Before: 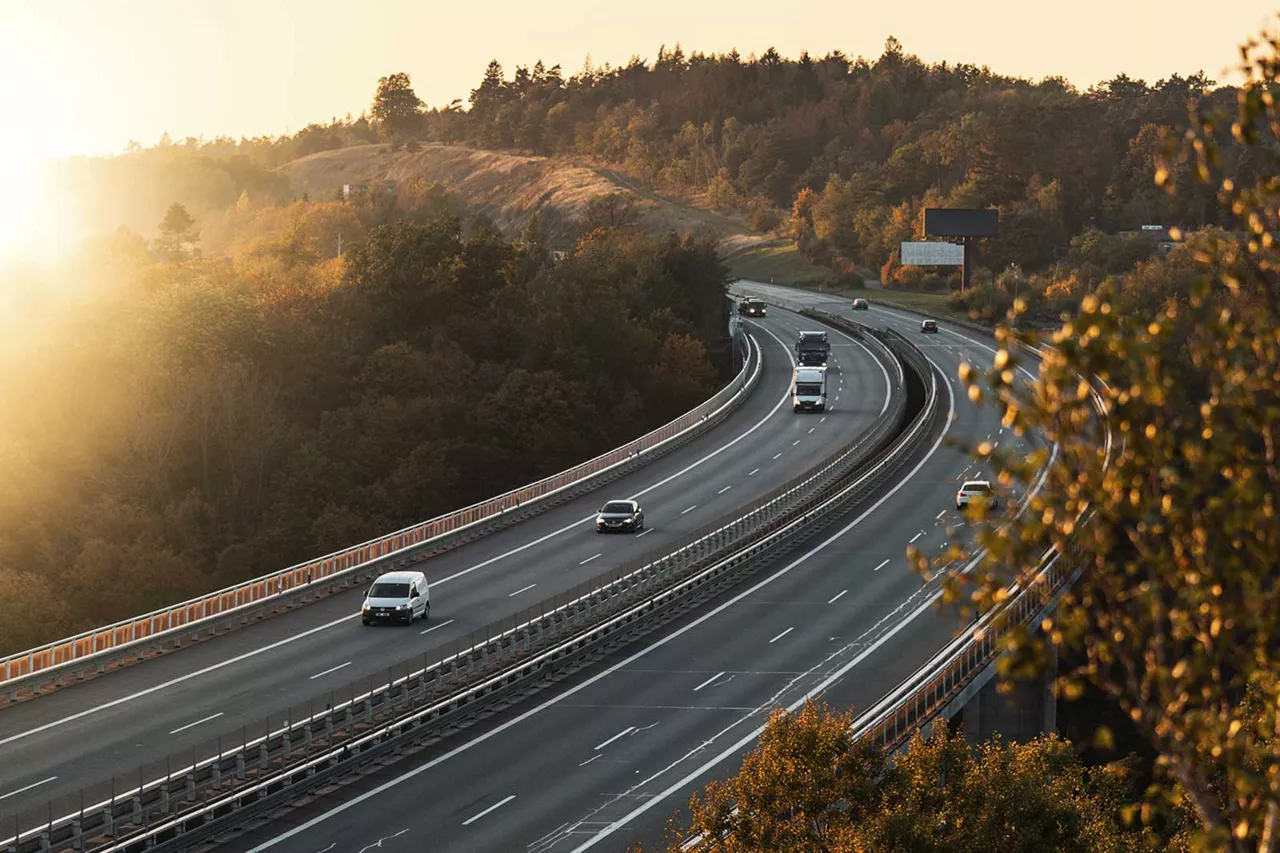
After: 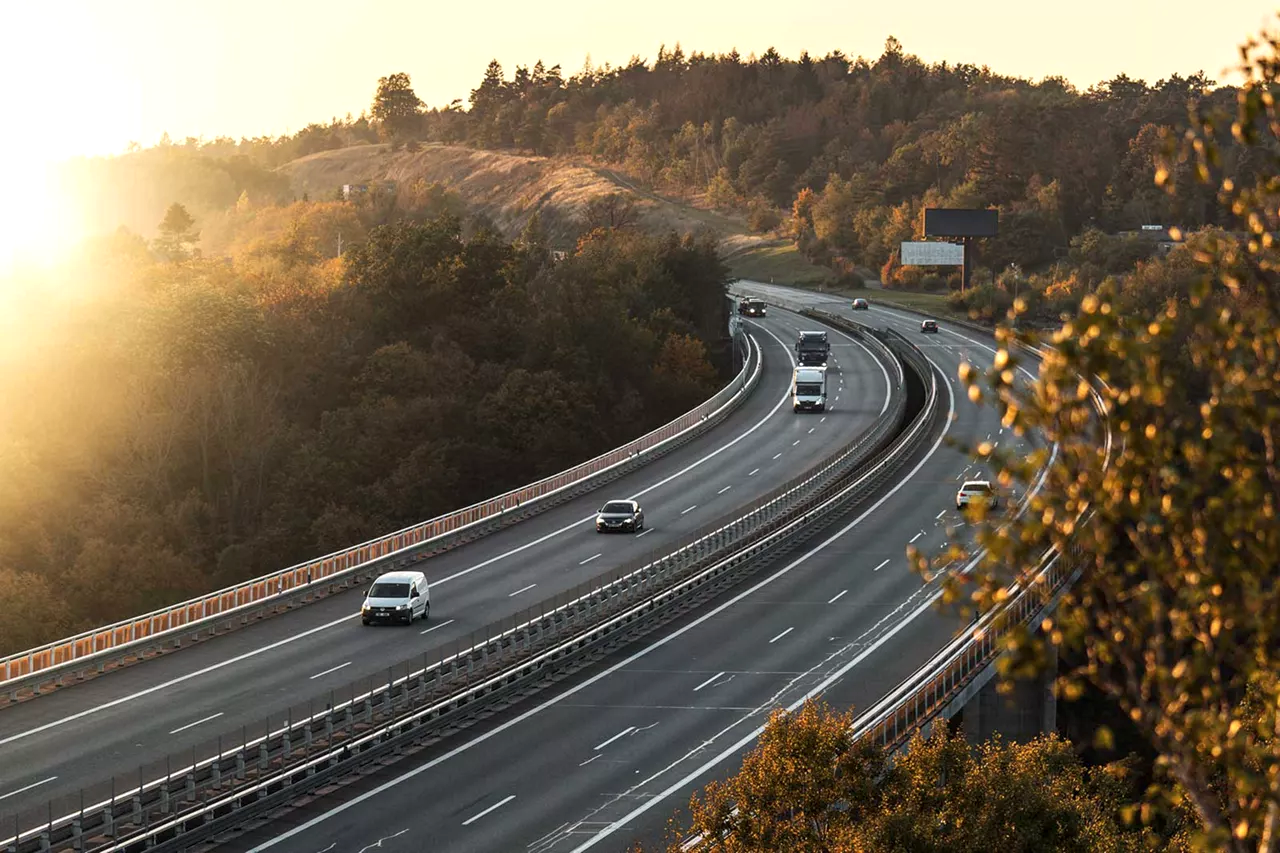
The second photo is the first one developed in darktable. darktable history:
local contrast: highlights 100%, shadows 100%, detail 120%, midtone range 0.2
levels: levels [0, 0.474, 0.947]
